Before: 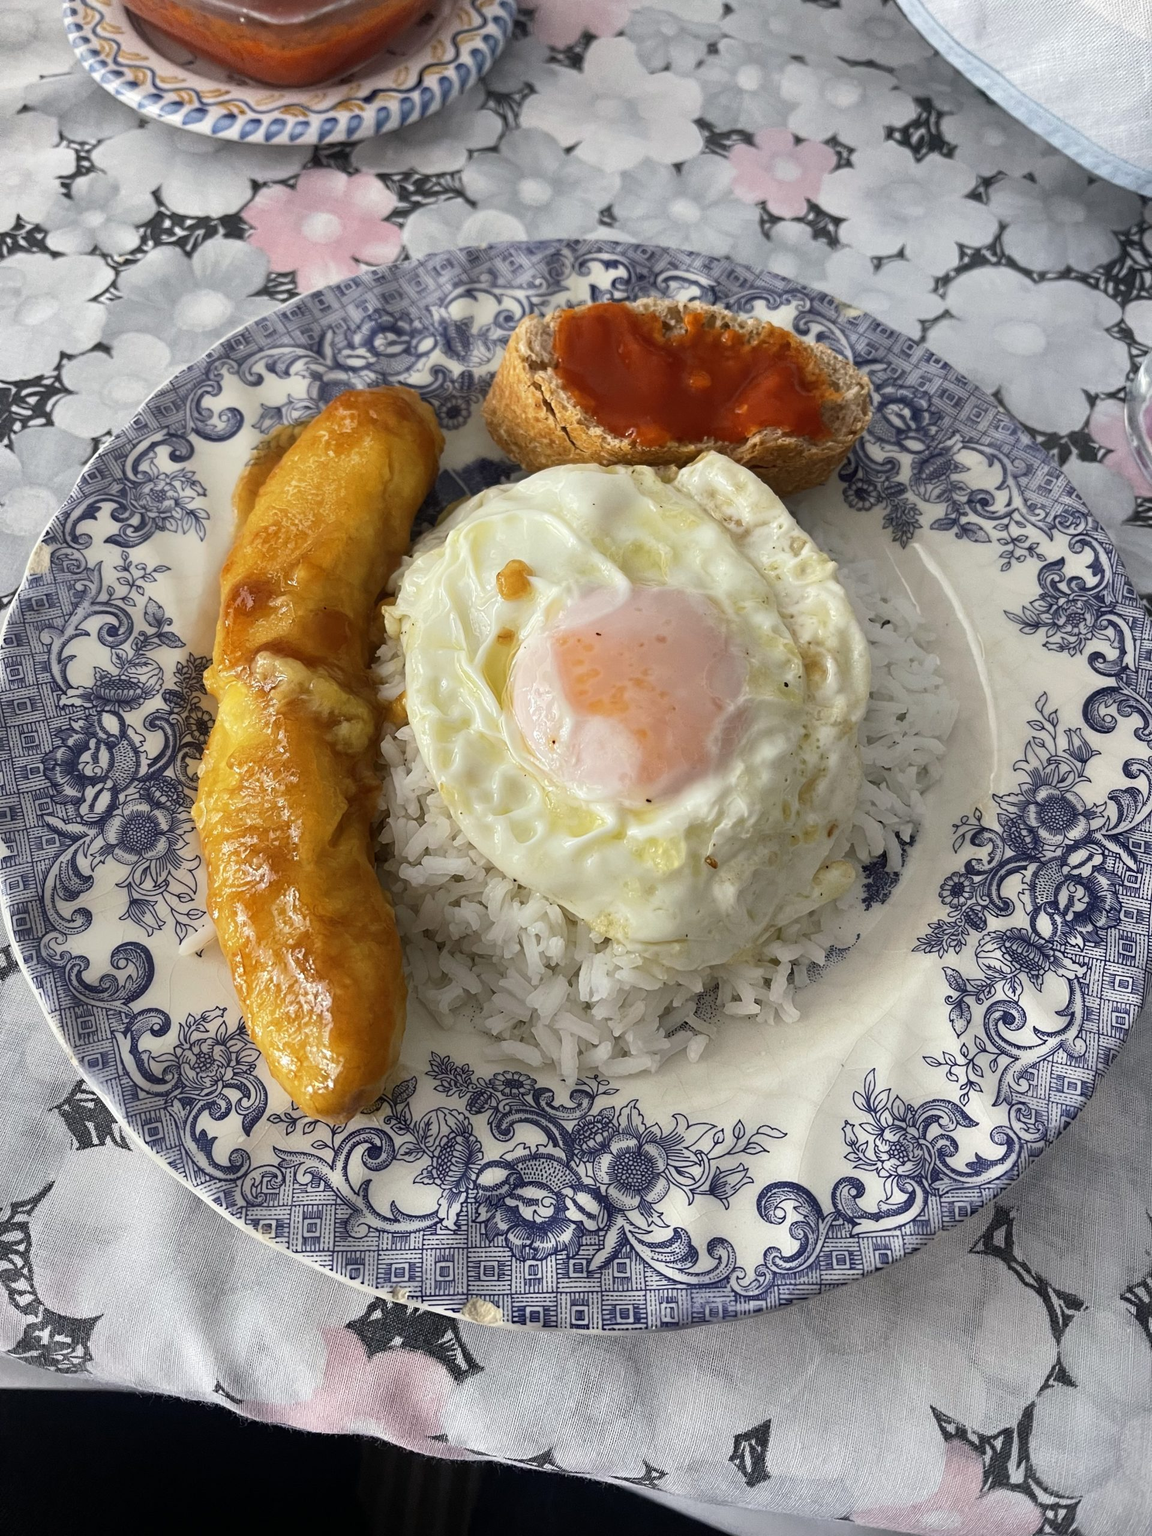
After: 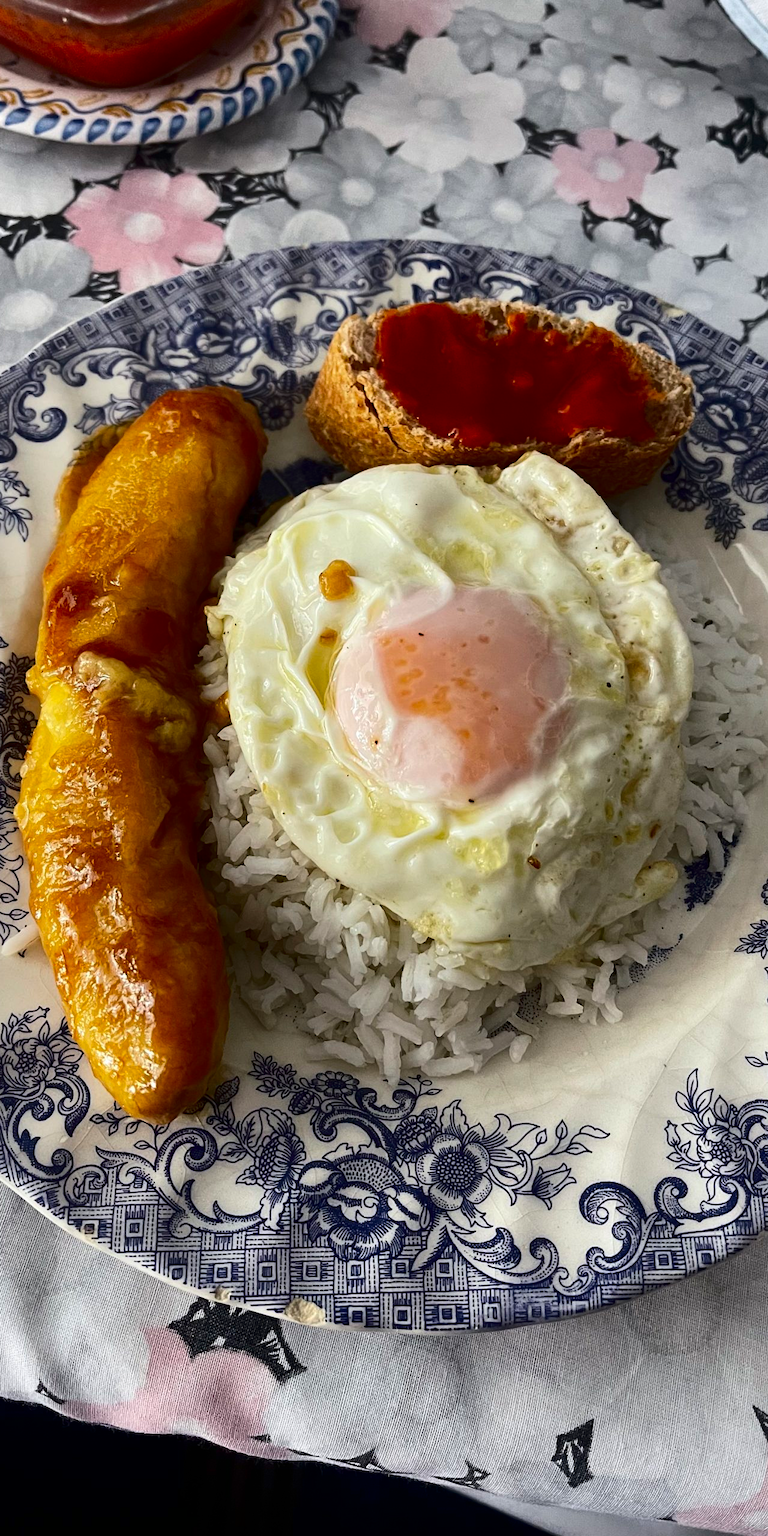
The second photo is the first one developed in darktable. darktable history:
contrast brightness saturation: contrast 0.19, brightness -0.24, saturation 0.11
crop and rotate: left 15.446%, right 17.836%
